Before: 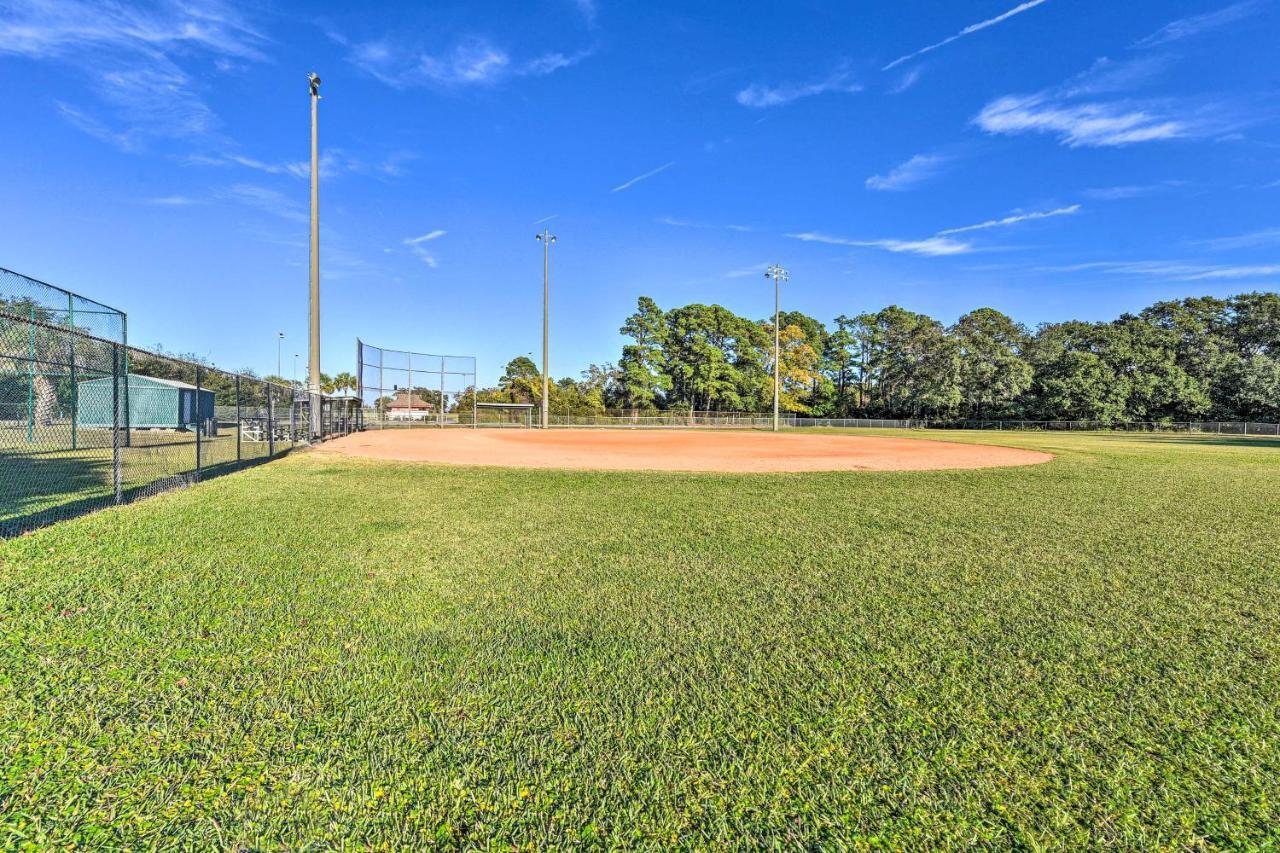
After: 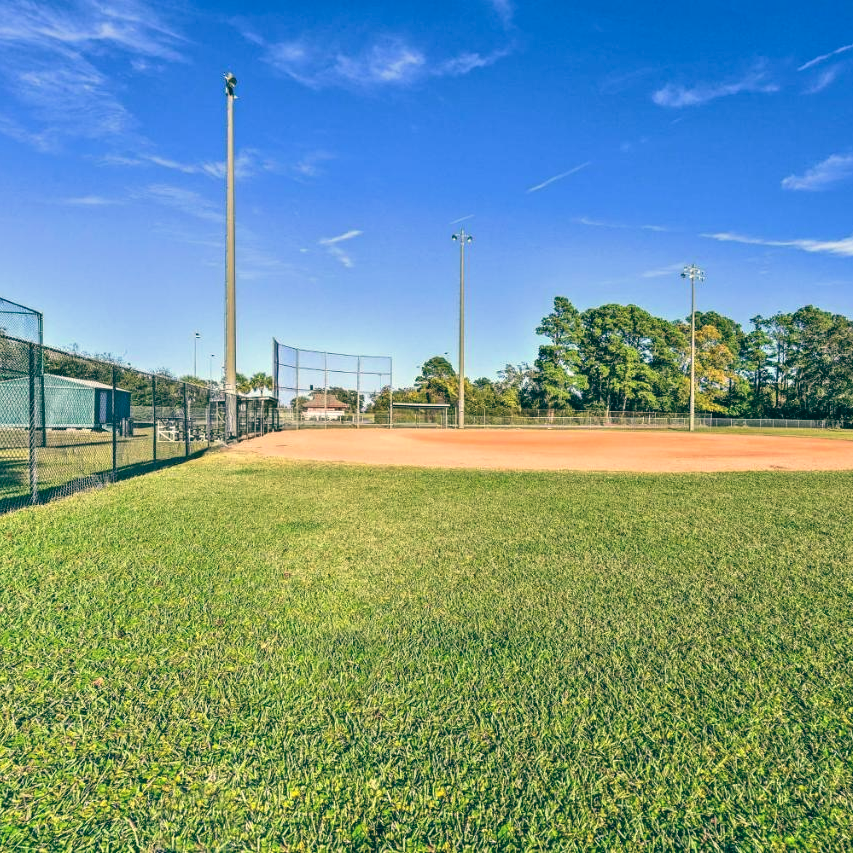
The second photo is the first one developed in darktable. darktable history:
color balance: lift [1.005, 0.99, 1.007, 1.01], gamma [1, 0.979, 1.011, 1.021], gain [0.923, 1.098, 1.025, 0.902], input saturation 90.45%, contrast 7.73%, output saturation 105.91%
crop and rotate: left 6.617%, right 26.717%
